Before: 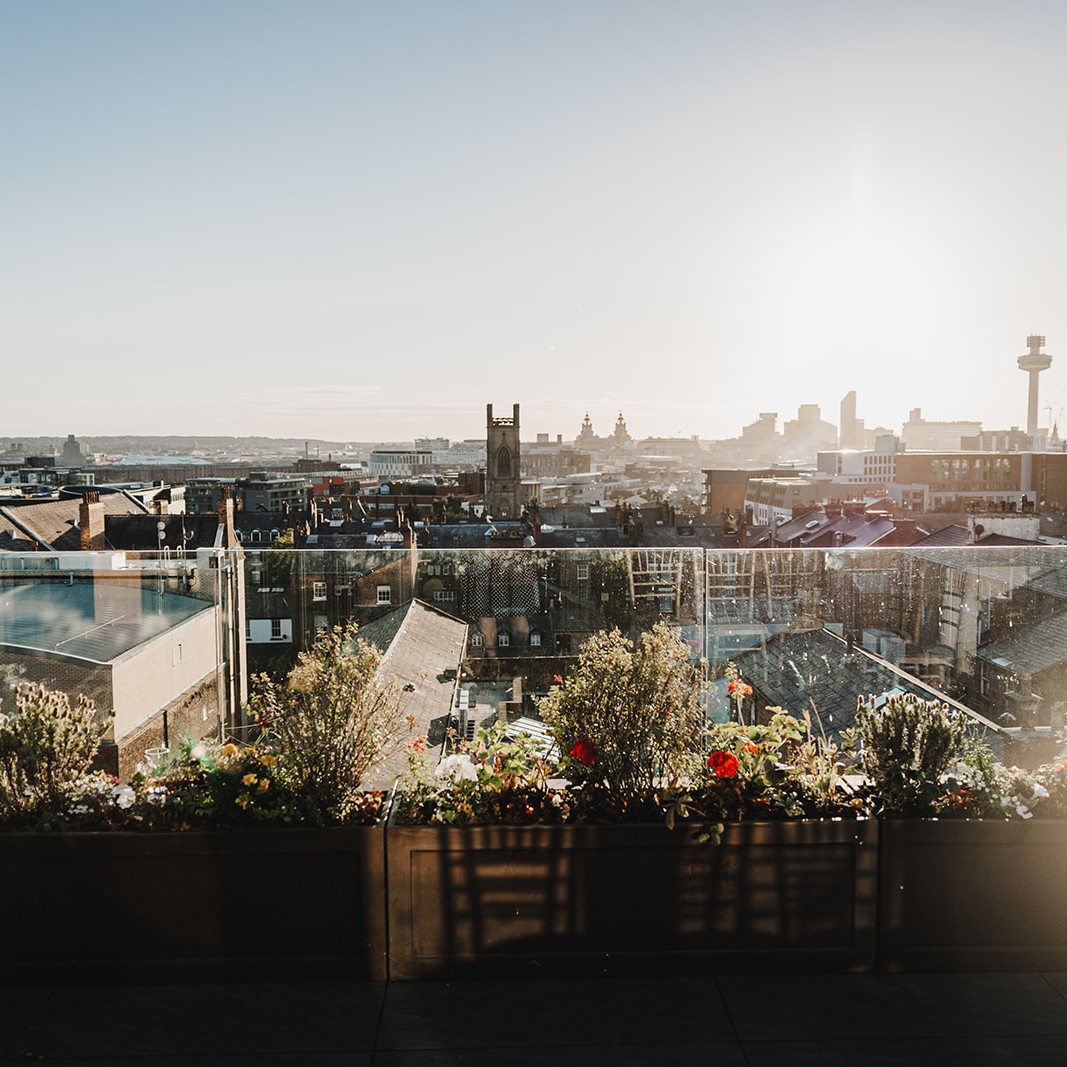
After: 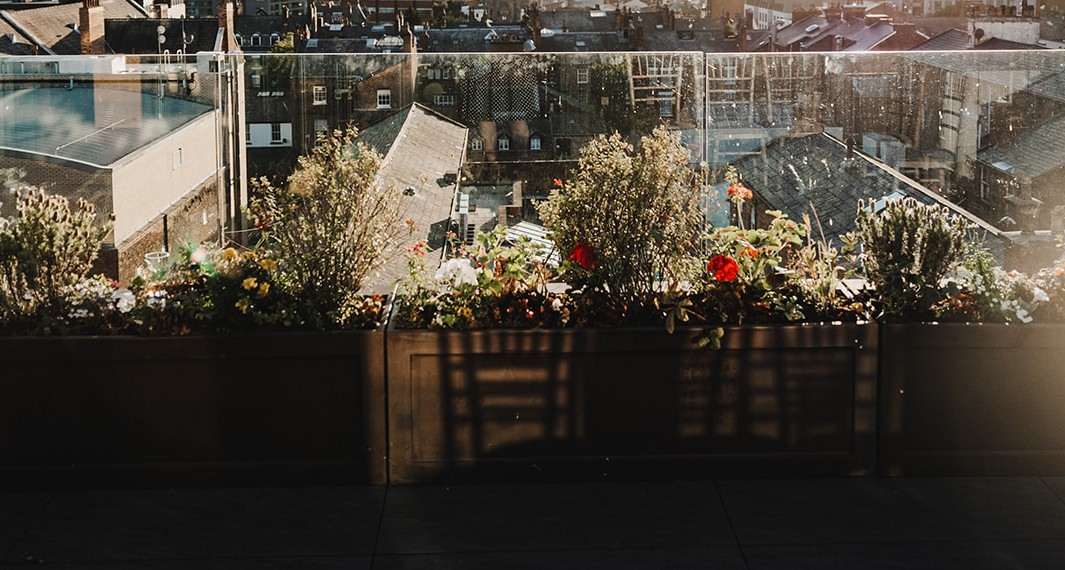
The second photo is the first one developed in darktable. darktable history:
crop and rotate: top 46.51%, right 0.101%
